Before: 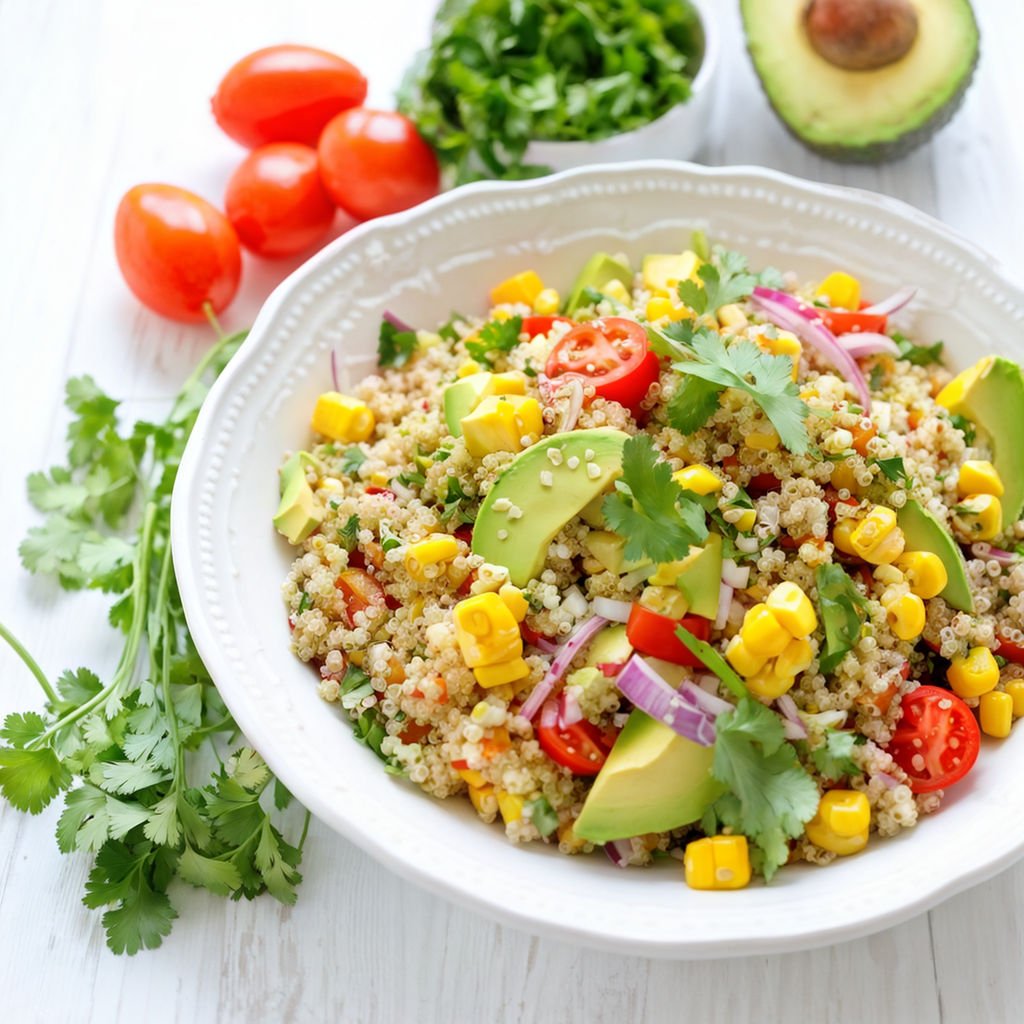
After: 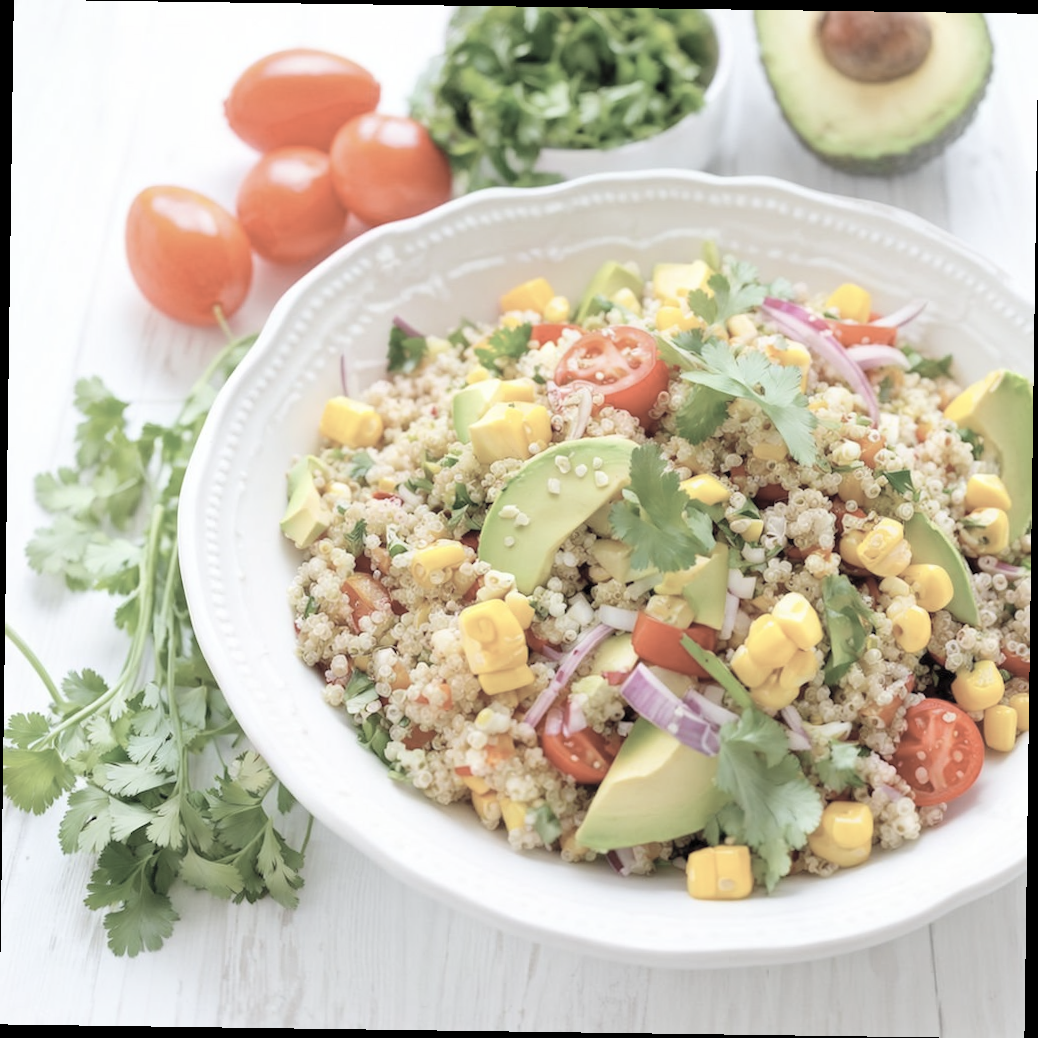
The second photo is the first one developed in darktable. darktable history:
rotate and perspective: rotation 0.8°, automatic cropping off
contrast brightness saturation: brightness 0.18, saturation -0.5
